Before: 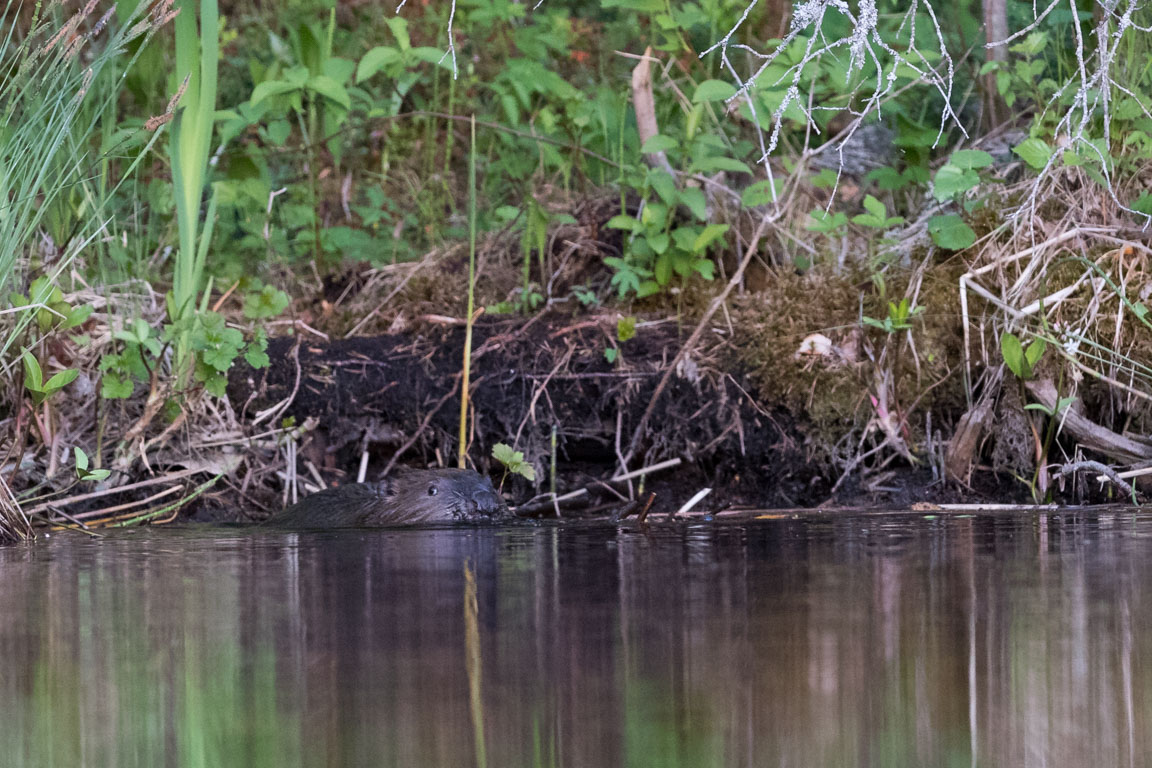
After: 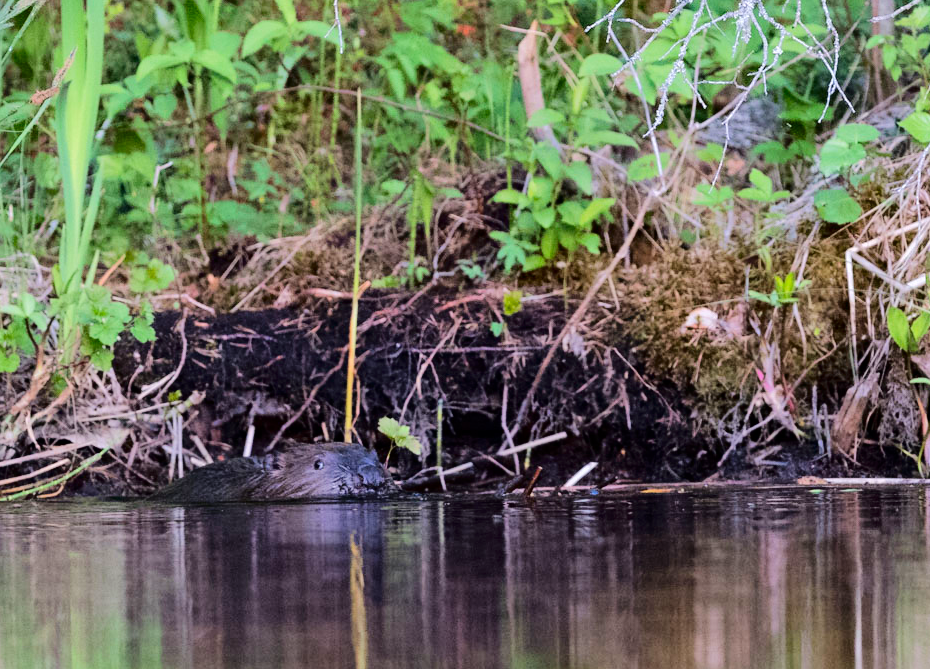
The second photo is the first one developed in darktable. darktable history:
crop: left 9.956%, top 3.483%, right 9.28%, bottom 9.296%
base curve: curves: ch0 [(0, 0) (0.74, 0.67) (1, 1)]
tone equalizer: -7 EV 0.152 EV, -6 EV 0.63 EV, -5 EV 1.17 EV, -4 EV 1.36 EV, -3 EV 1.12 EV, -2 EV 0.6 EV, -1 EV 0.148 EV, edges refinement/feathering 500, mask exposure compensation -1.57 EV, preserve details no
contrast brightness saturation: contrast 0.125, brightness -0.124, saturation 0.202
